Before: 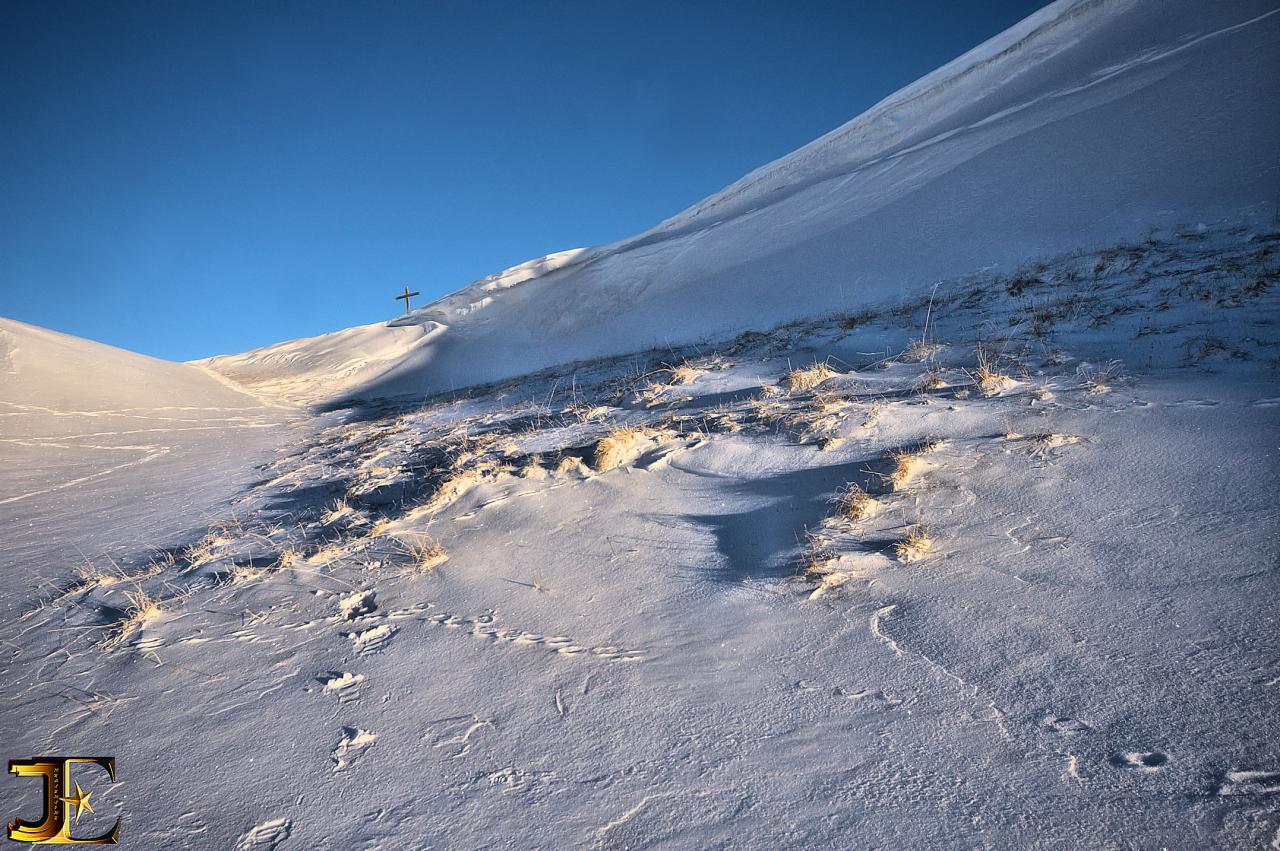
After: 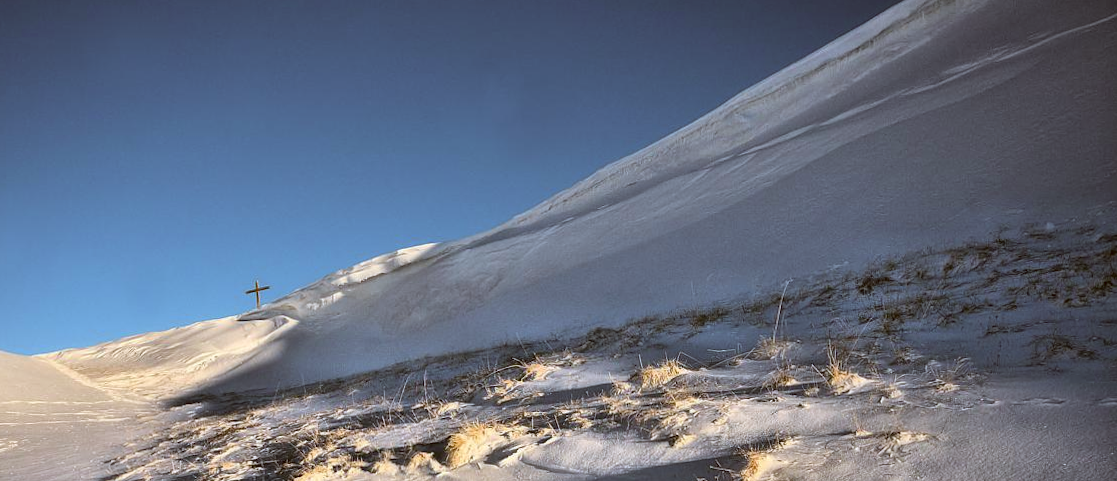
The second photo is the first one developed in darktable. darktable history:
rotate and perspective: rotation 0.174°, lens shift (vertical) 0.013, lens shift (horizontal) 0.019, shear 0.001, automatic cropping original format, crop left 0.007, crop right 0.991, crop top 0.016, crop bottom 0.997
color correction: highlights a* -0.482, highlights b* 0.161, shadows a* 4.66, shadows b* 20.72
crop and rotate: left 11.812%, bottom 42.776%
